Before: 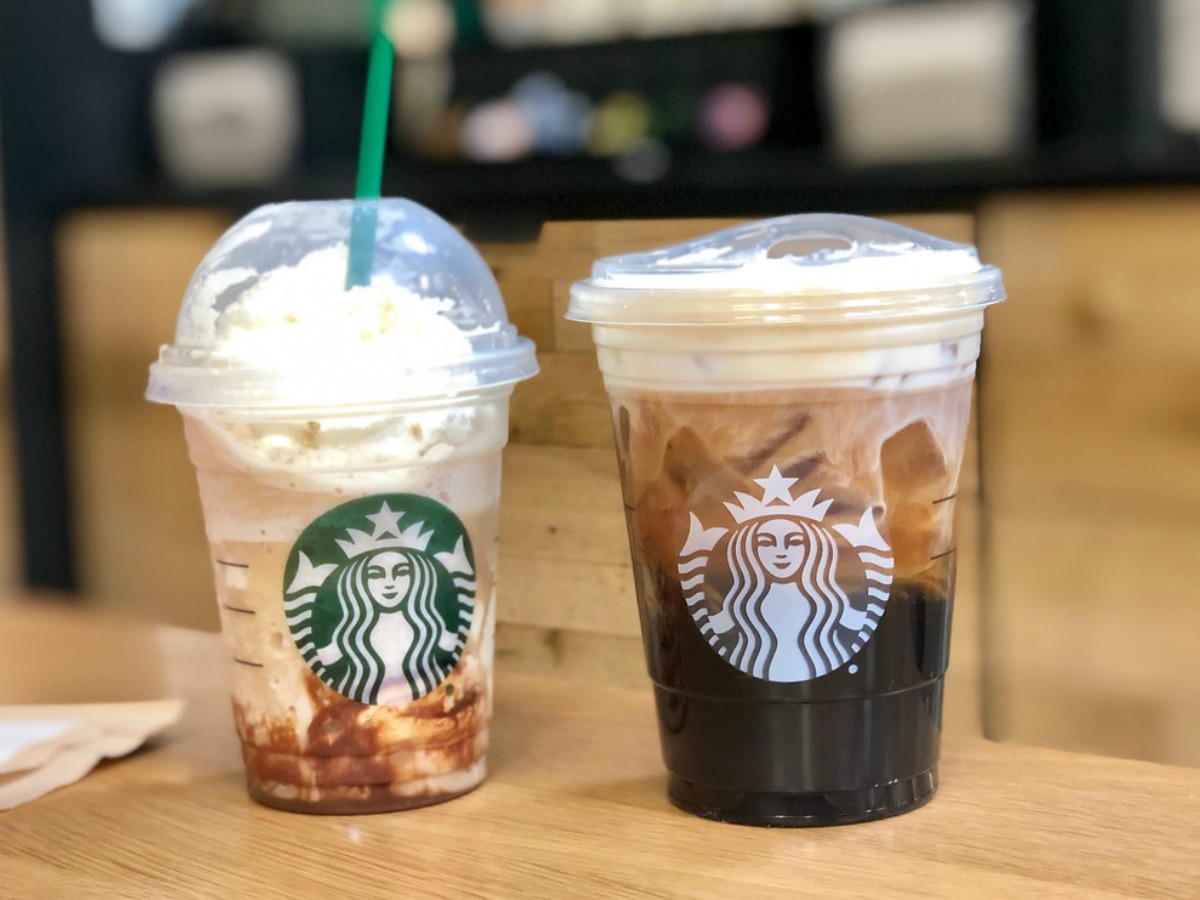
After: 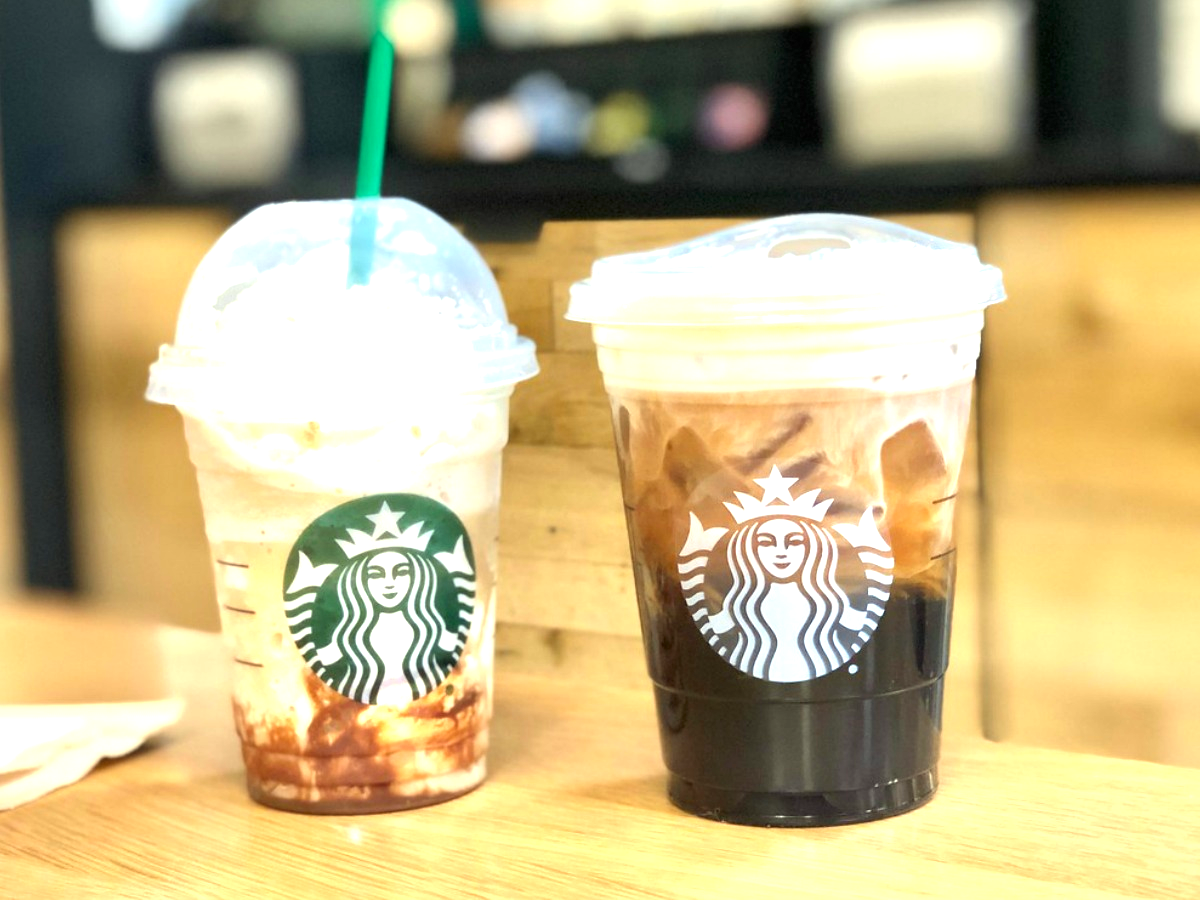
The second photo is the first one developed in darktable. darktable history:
exposure: black level correction 0, exposure 1.1 EV, compensate highlight preservation false
color correction: highlights a* -4.28, highlights b* 6.53
